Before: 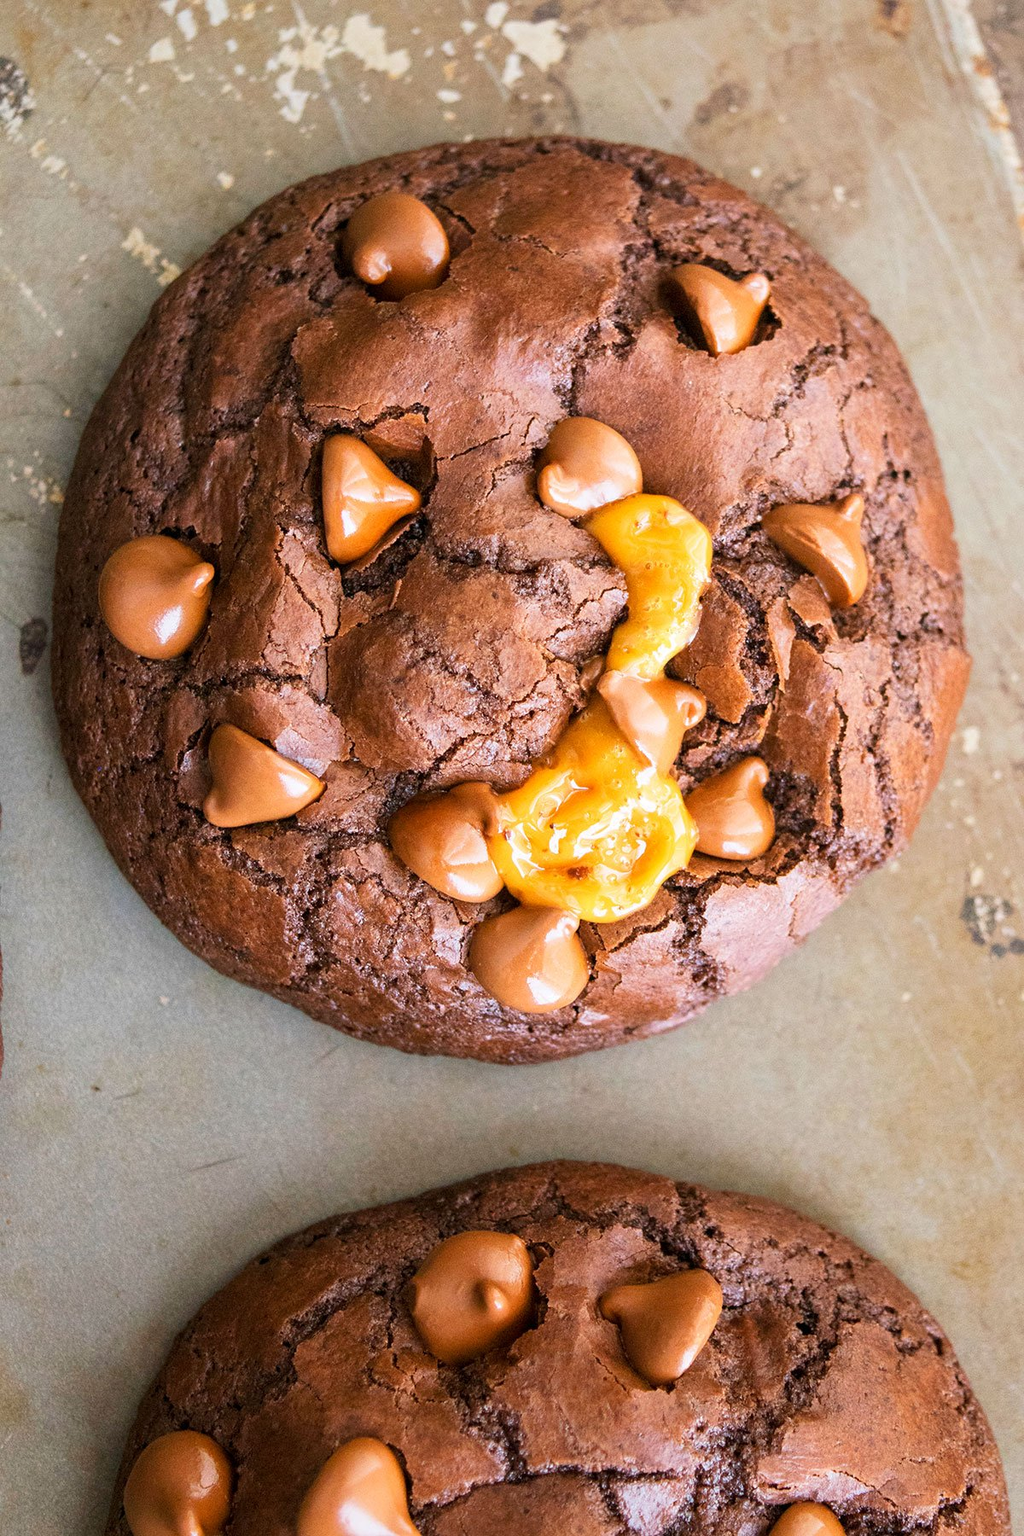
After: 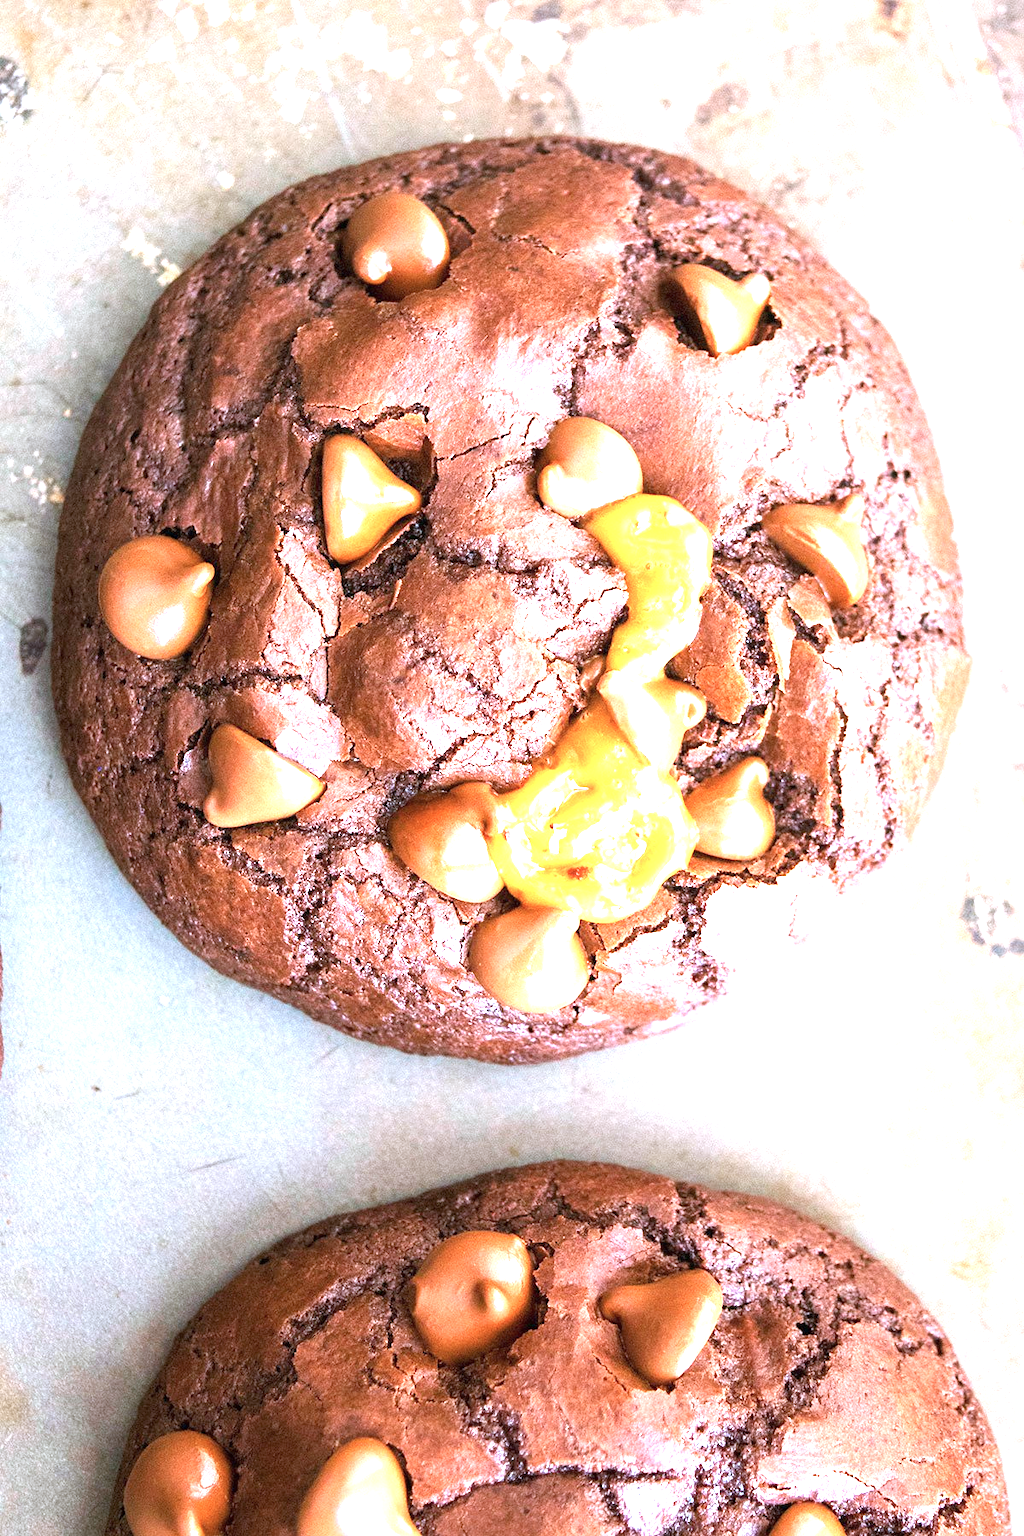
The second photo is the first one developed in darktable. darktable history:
color correction: highlights a* -2.24, highlights b* -18.1
exposure: black level correction 0, exposure 1.5 EV, compensate highlight preservation false
